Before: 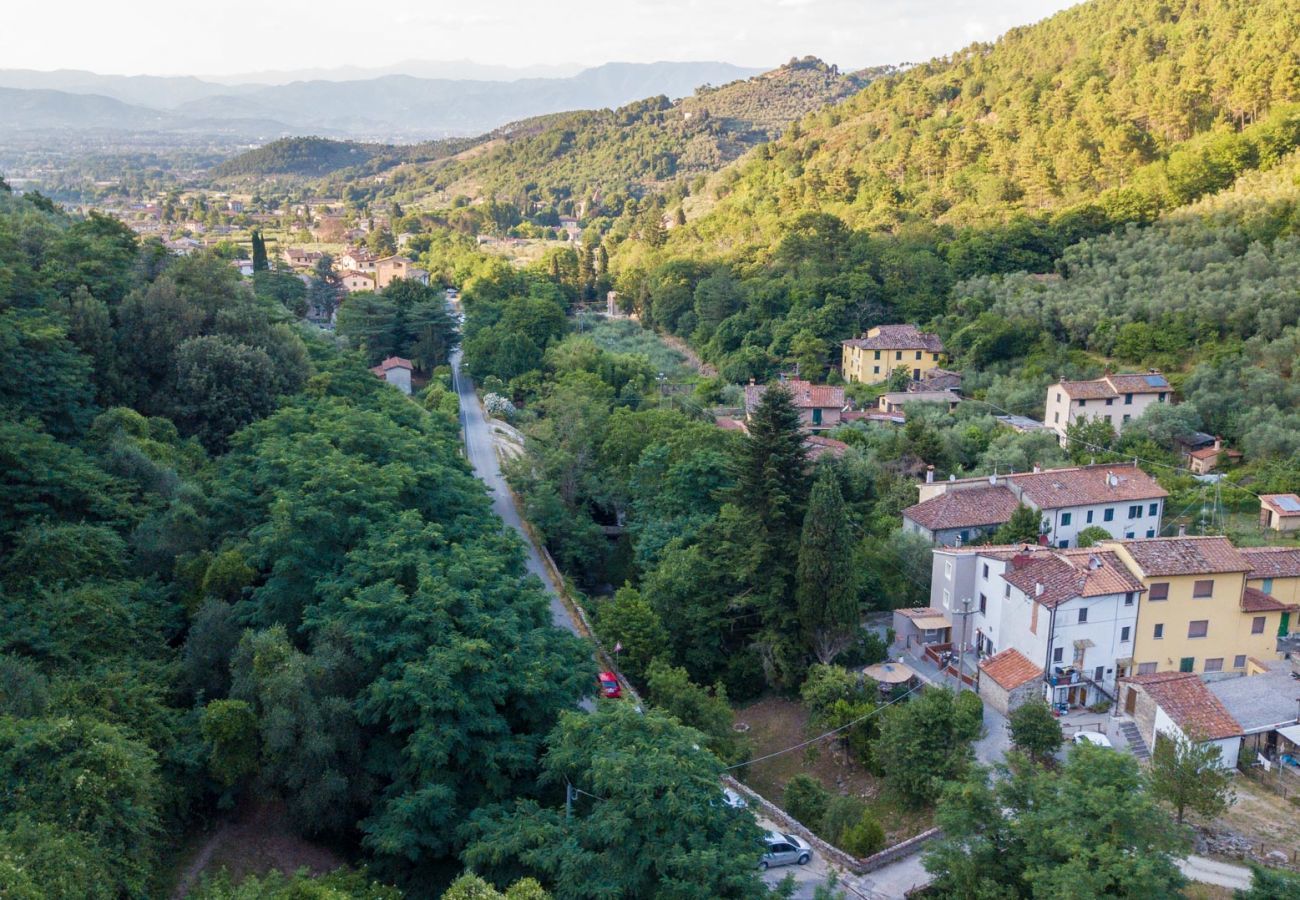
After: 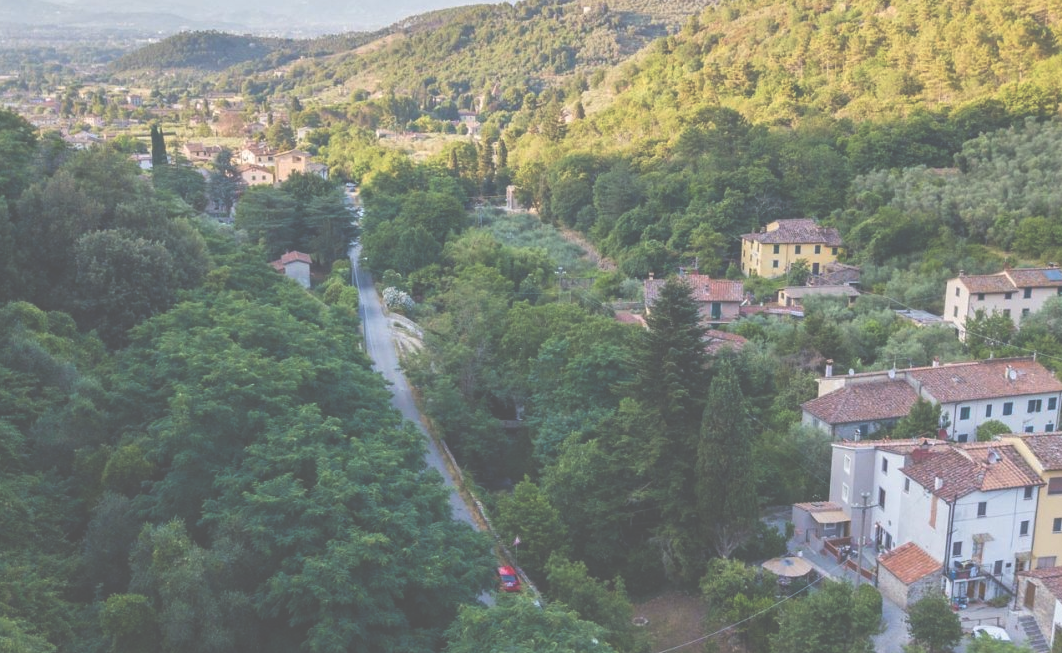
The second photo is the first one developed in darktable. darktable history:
crop: left 7.775%, top 11.872%, right 10.456%, bottom 15.482%
exposure: black level correction -0.086, compensate exposure bias true, compensate highlight preservation false
